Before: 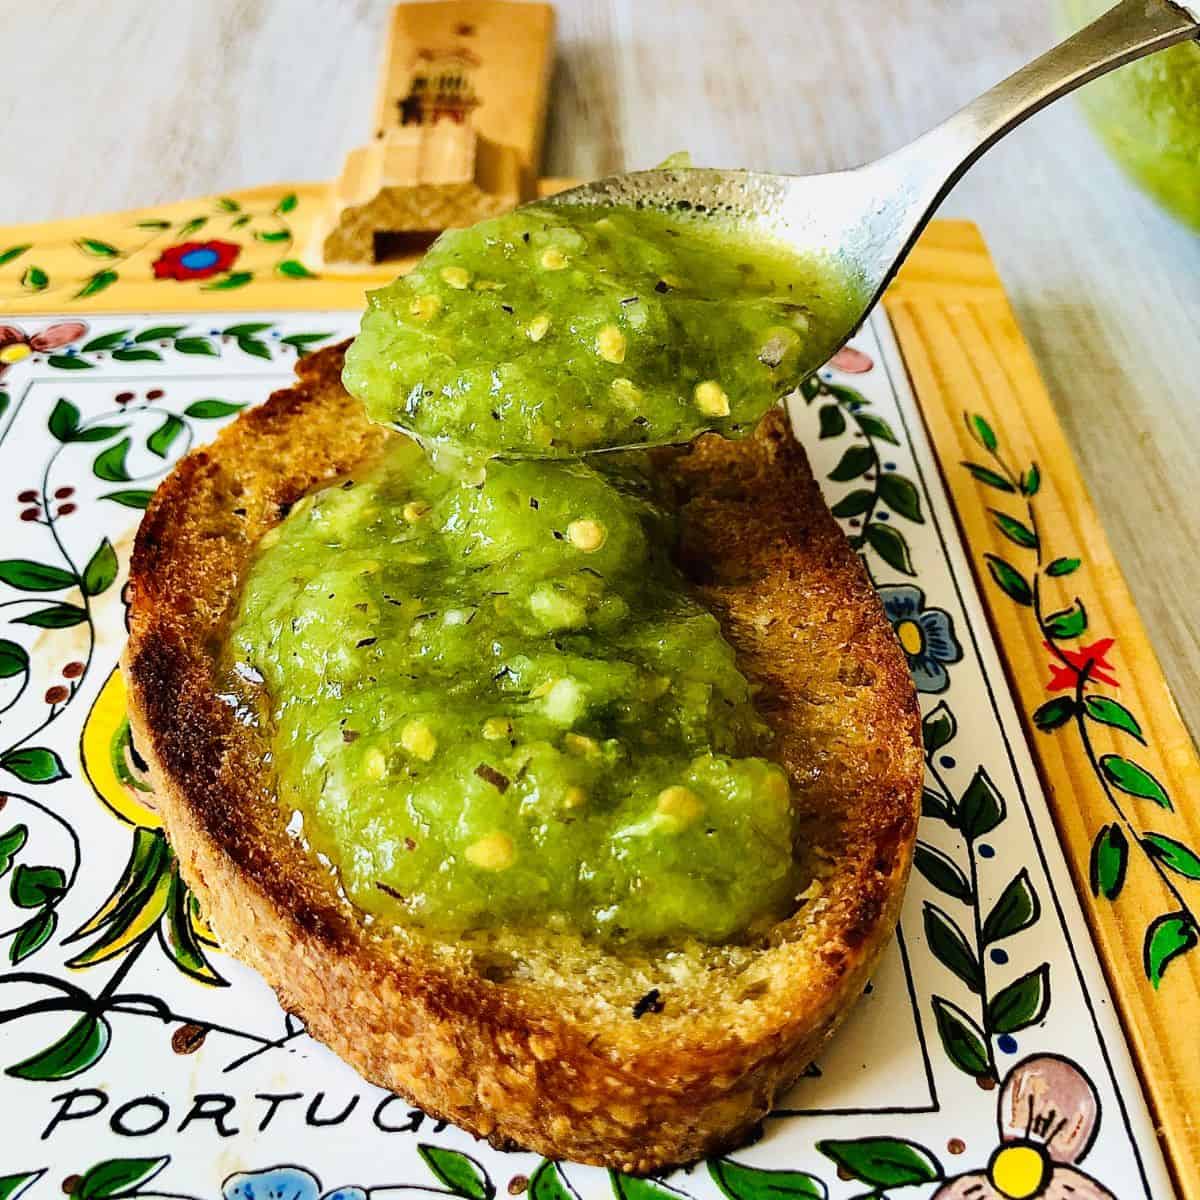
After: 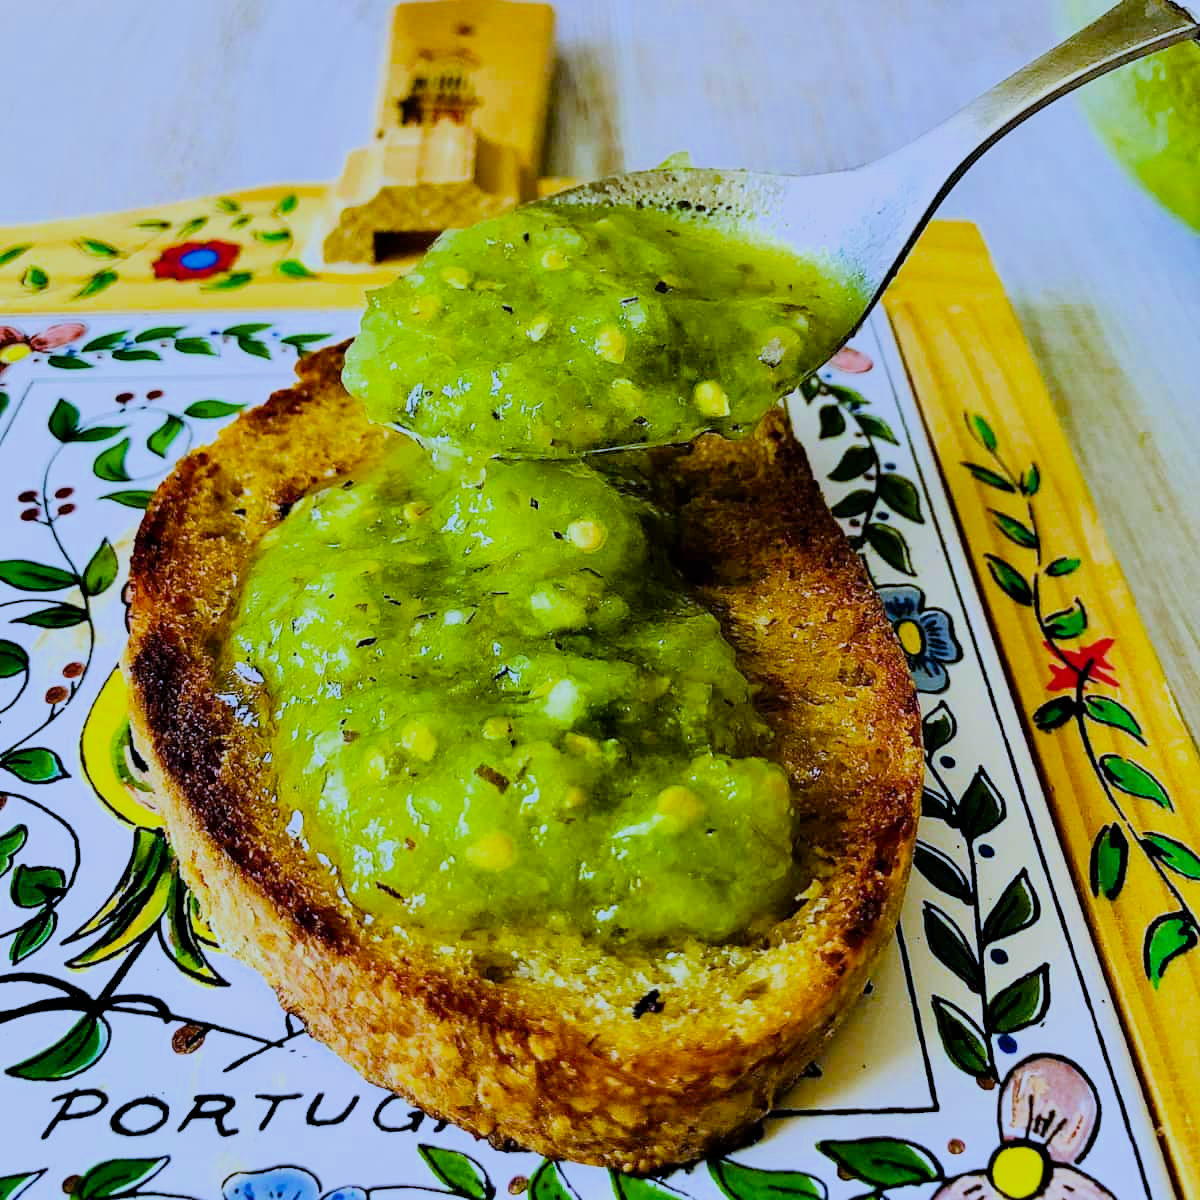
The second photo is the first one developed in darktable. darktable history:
white balance: red 0.871, blue 1.249
exposure: exposure 0.2 EV, compensate highlight preservation false
filmic rgb: black relative exposure -7.65 EV, white relative exposure 4.56 EV, hardness 3.61
color balance rgb: perceptual saturation grading › global saturation 25%, global vibrance 20%
